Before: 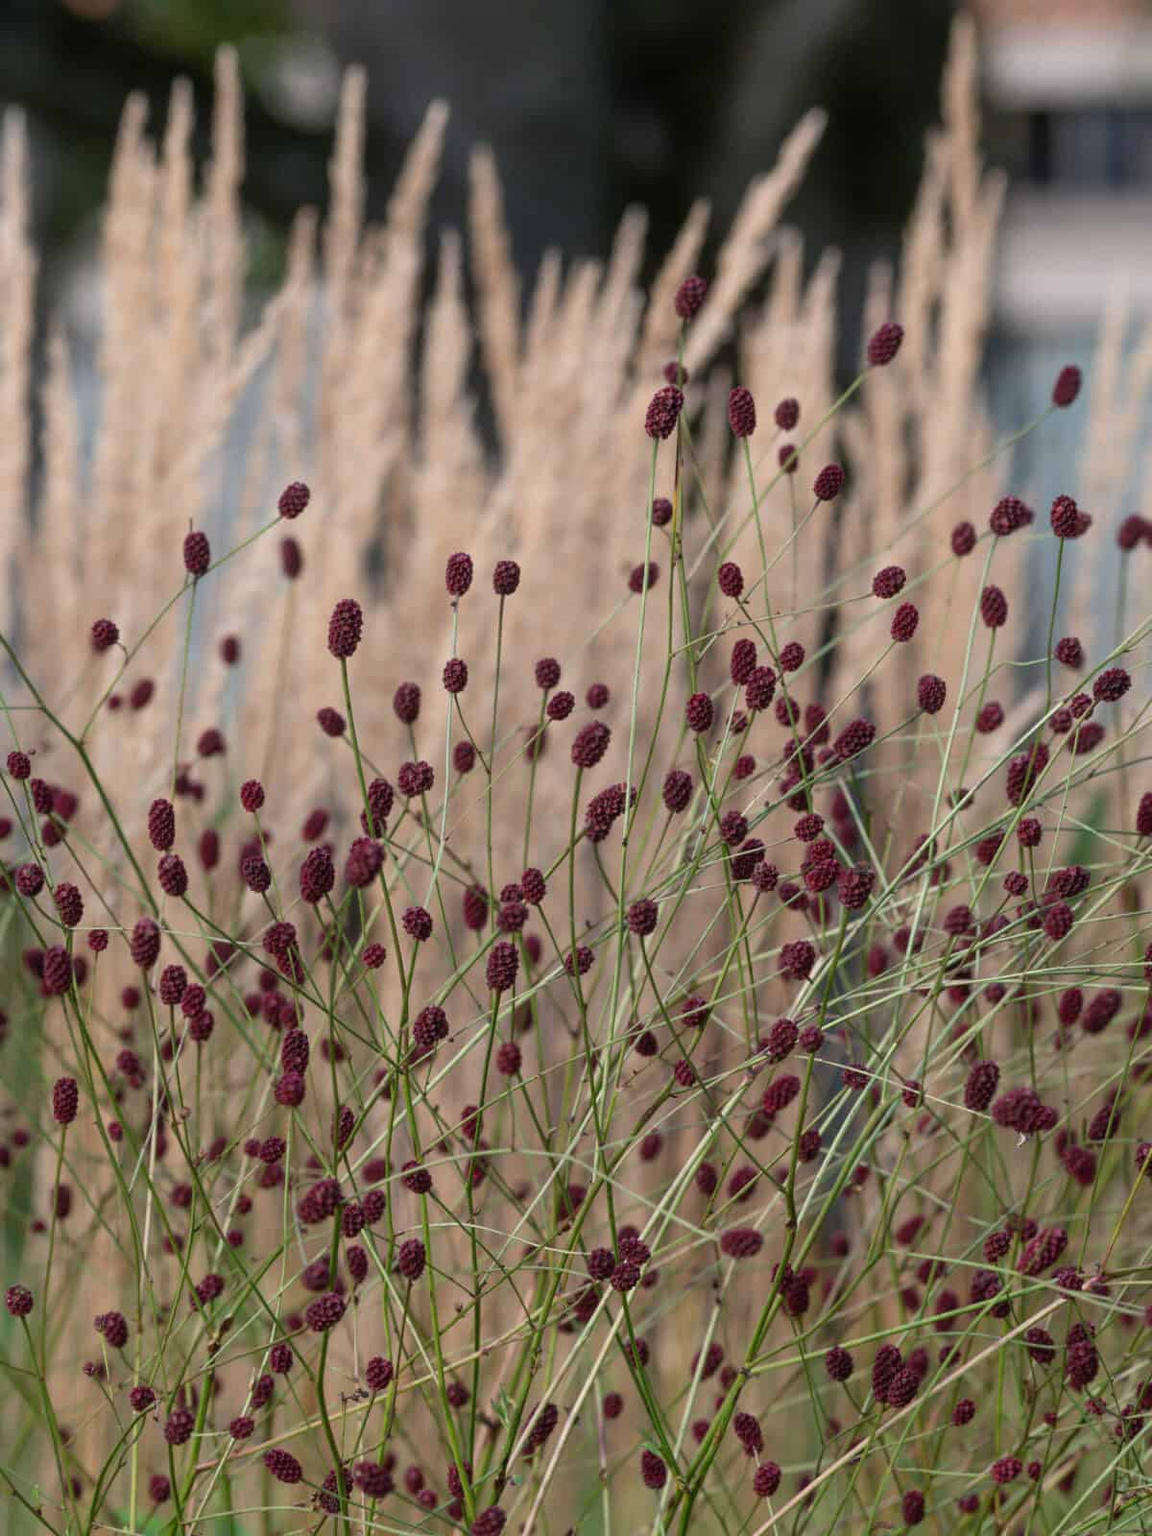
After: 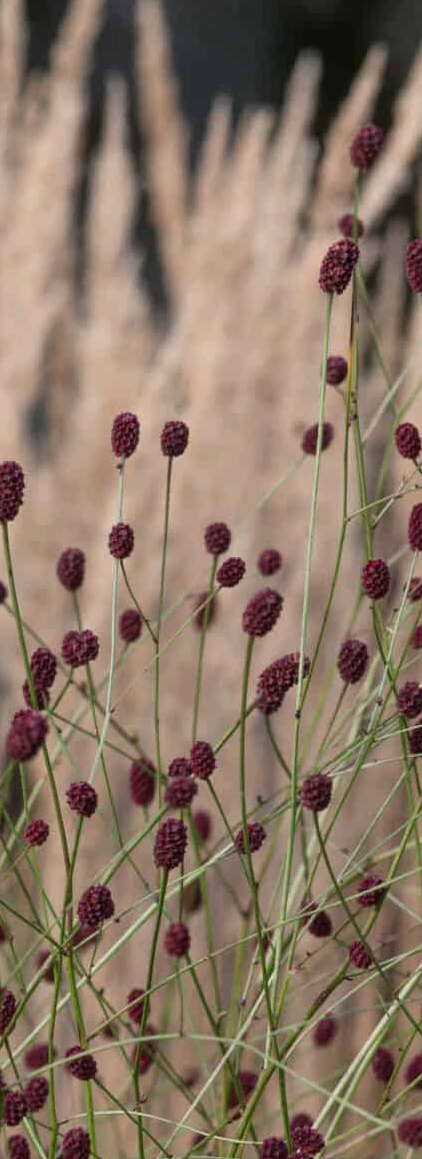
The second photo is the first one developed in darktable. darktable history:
shadows and highlights: shadows 37.27, highlights -28.18, soften with gaussian
crop and rotate: left 29.476%, top 10.214%, right 35.32%, bottom 17.333%
